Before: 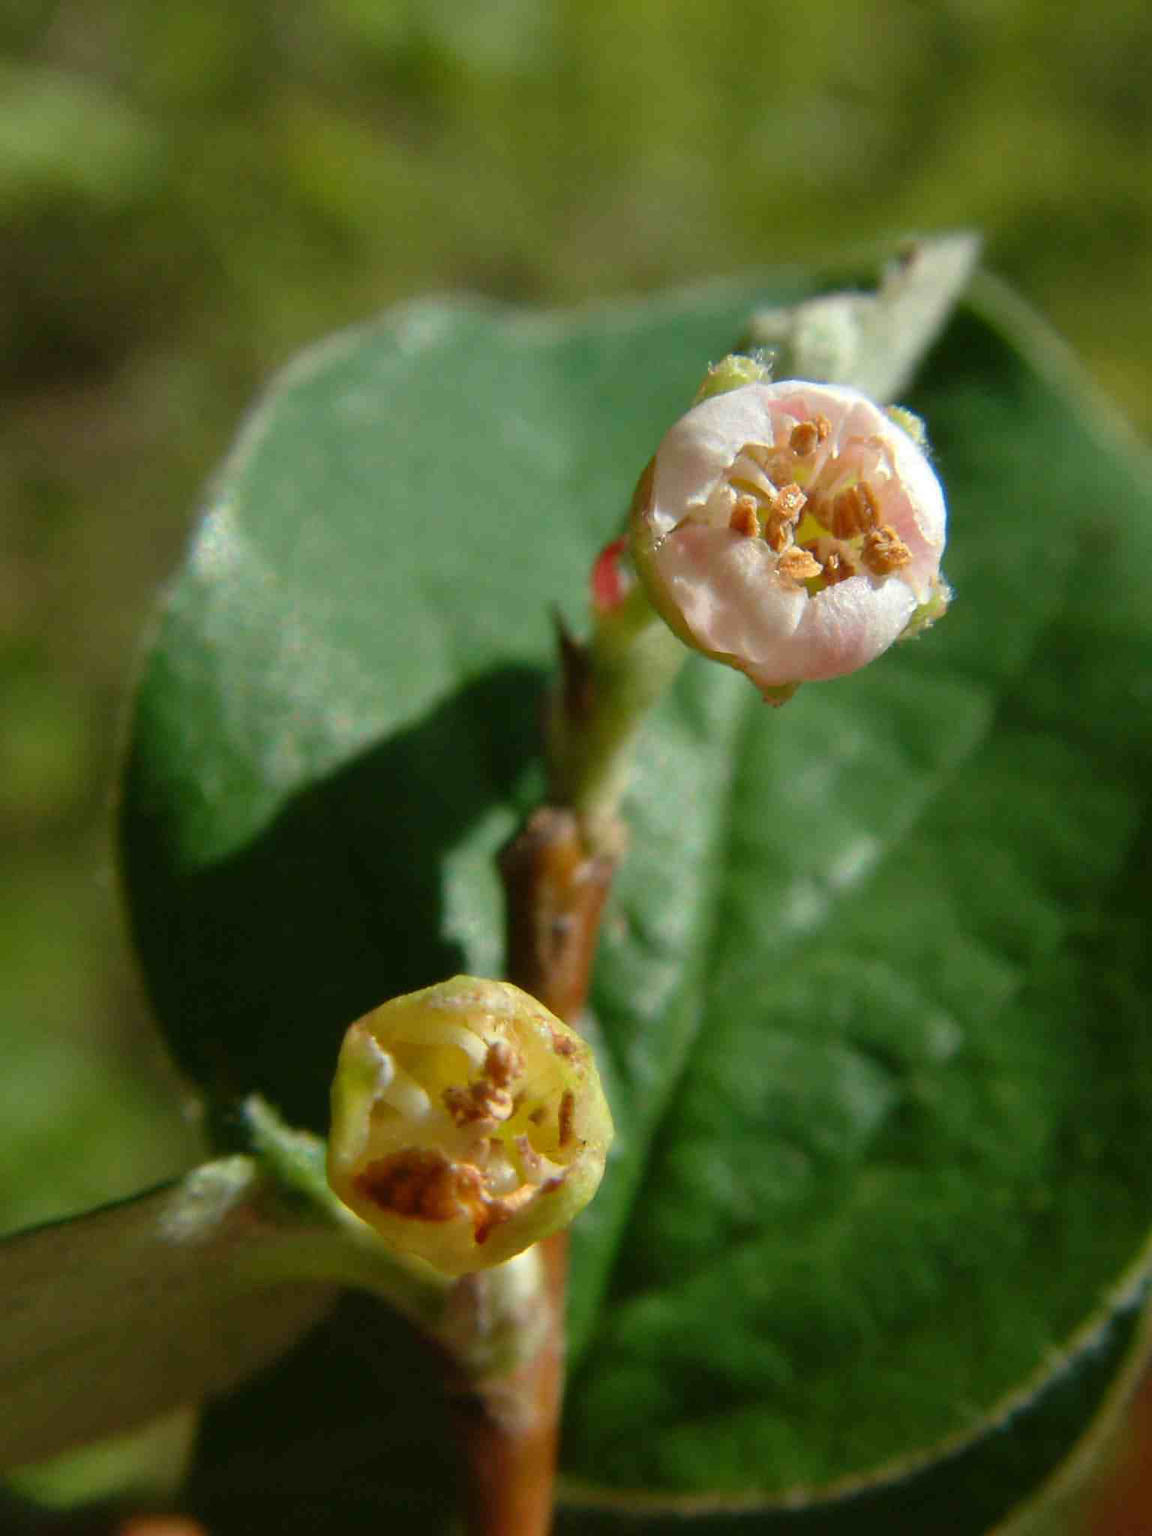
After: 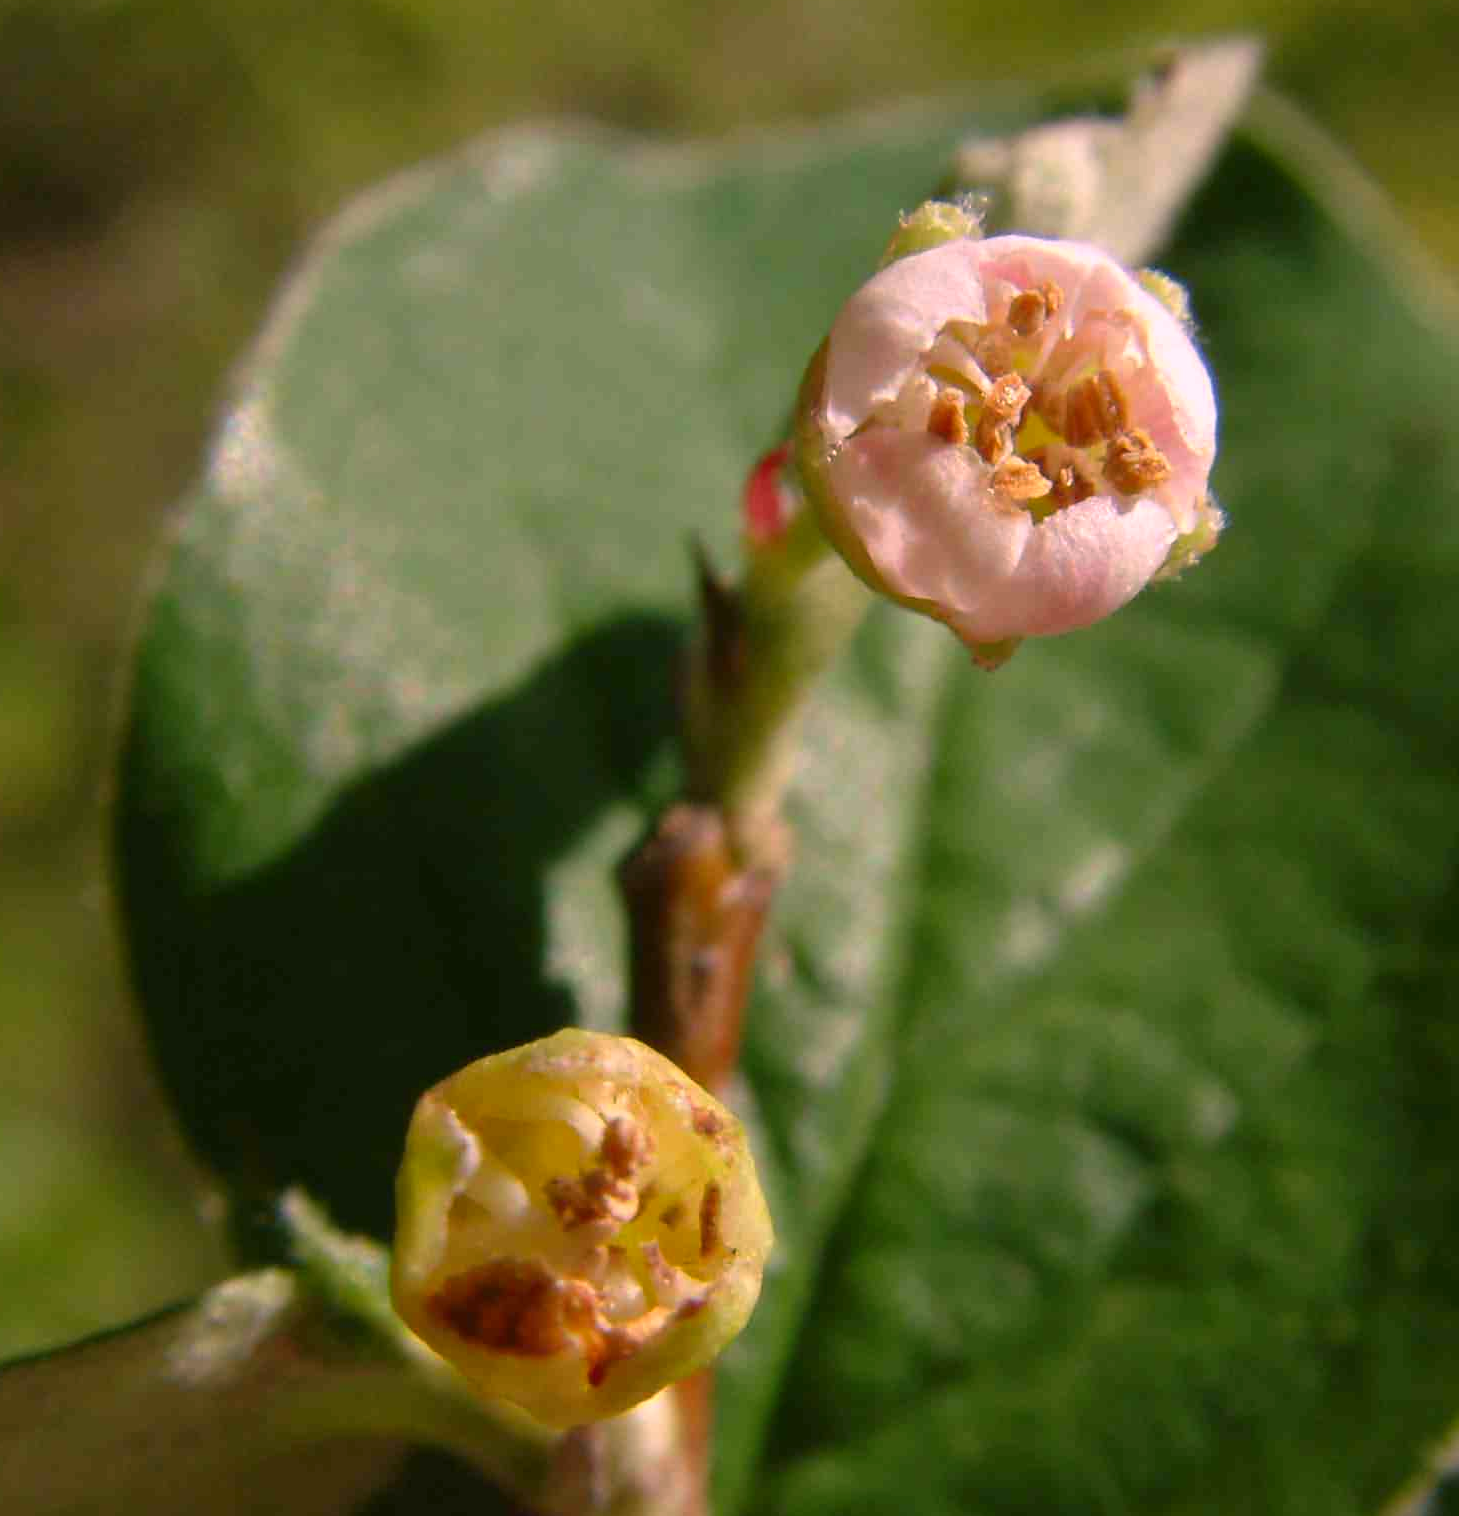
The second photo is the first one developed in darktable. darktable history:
color correction: highlights a* 21.16, highlights b* 19.61
color calibration: illuminant as shot in camera, x 0.37, y 0.382, temperature 4313.32 K
crop and rotate: left 2.991%, top 13.302%, right 1.981%, bottom 12.636%
